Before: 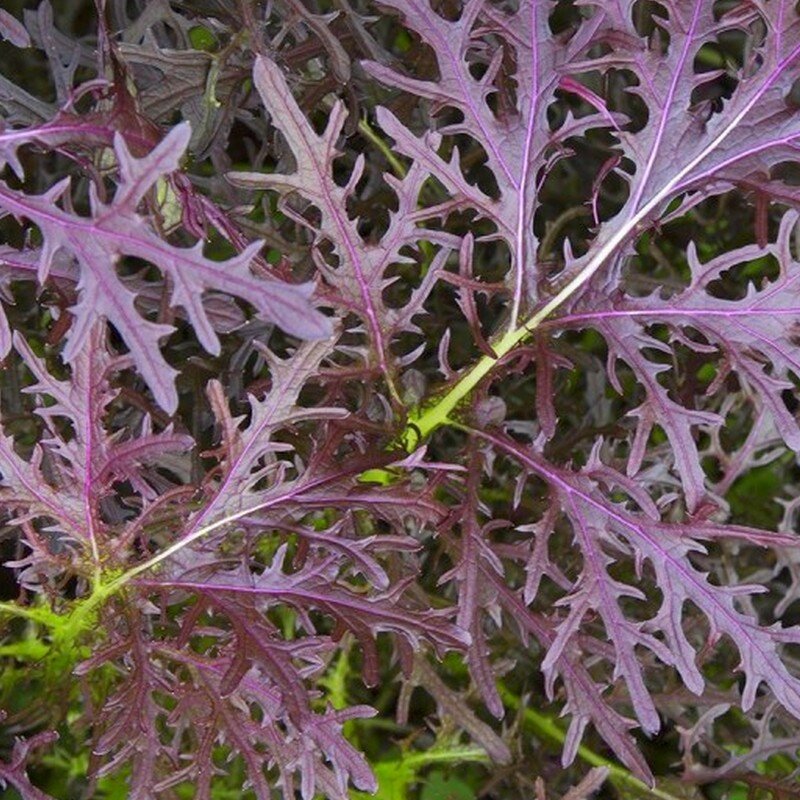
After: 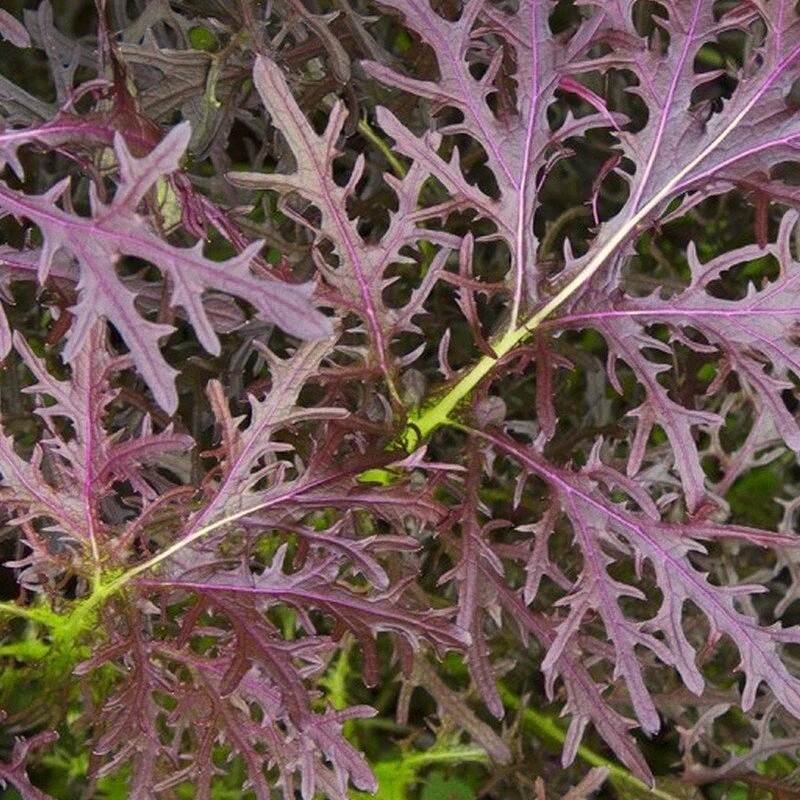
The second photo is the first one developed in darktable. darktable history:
grain: coarseness 7.08 ISO, strength 21.67%, mid-tones bias 59.58%
white balance: red 1.029, blue 0.92
